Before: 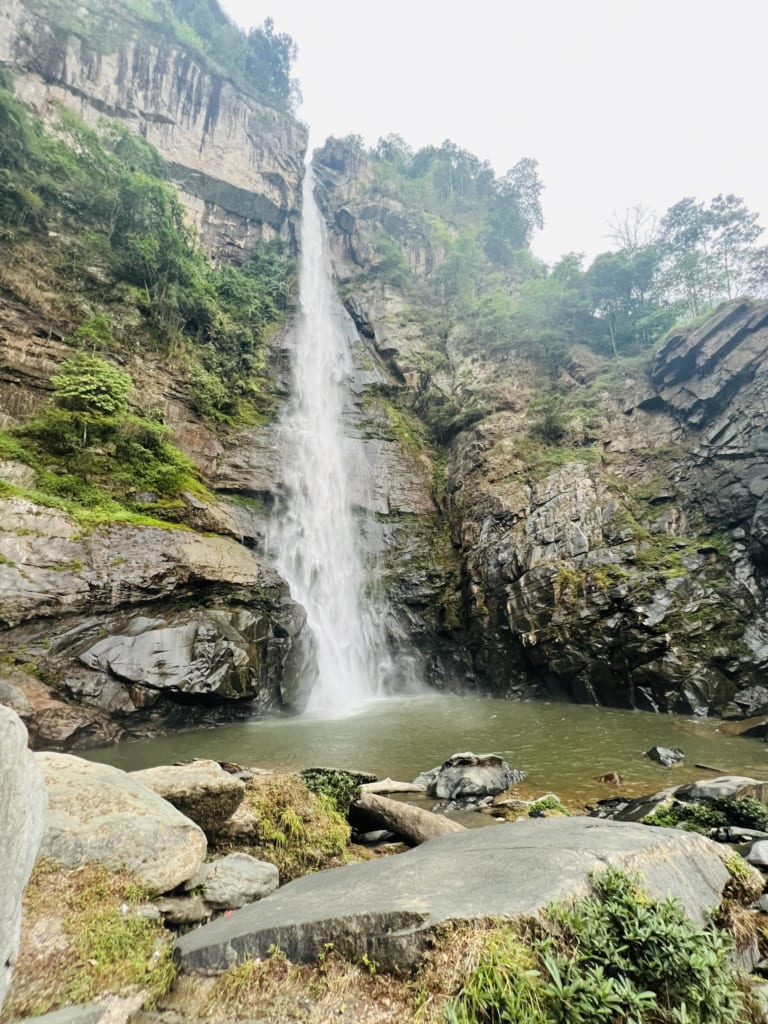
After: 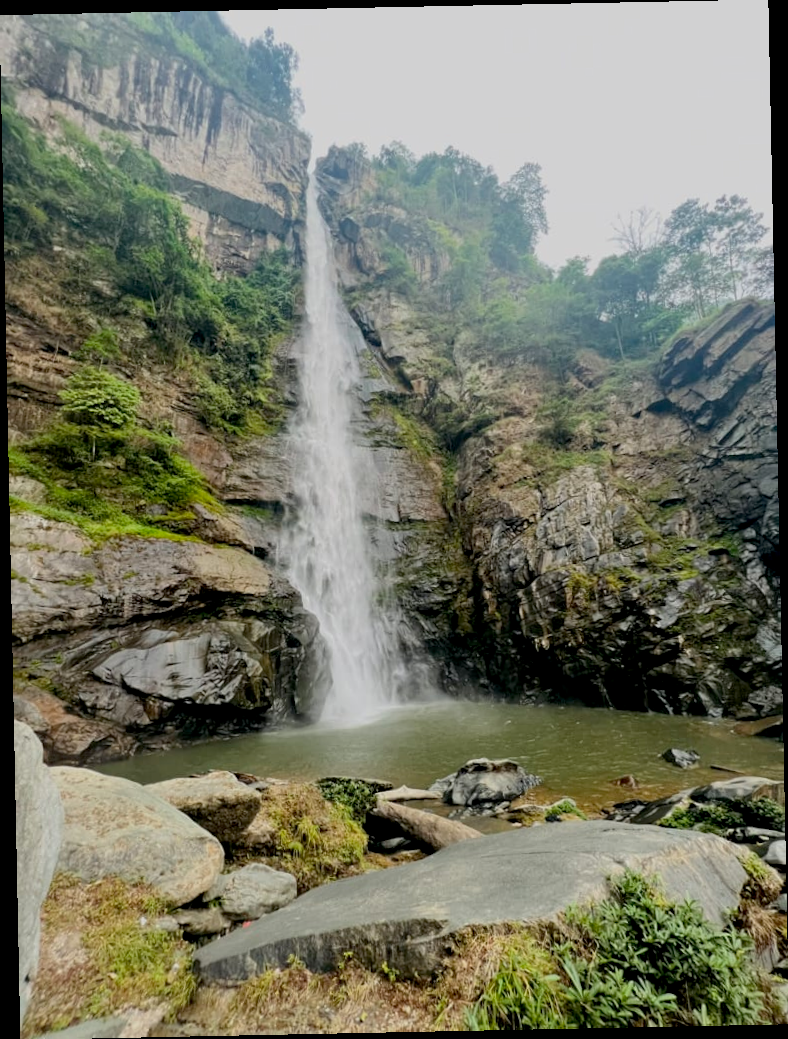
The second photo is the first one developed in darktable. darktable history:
rotate and perspective: rotation -1.17°, automatic cropping off
exposure: black level correction 0.011, exposure -0.478 EV, compensate highlight preservation false
